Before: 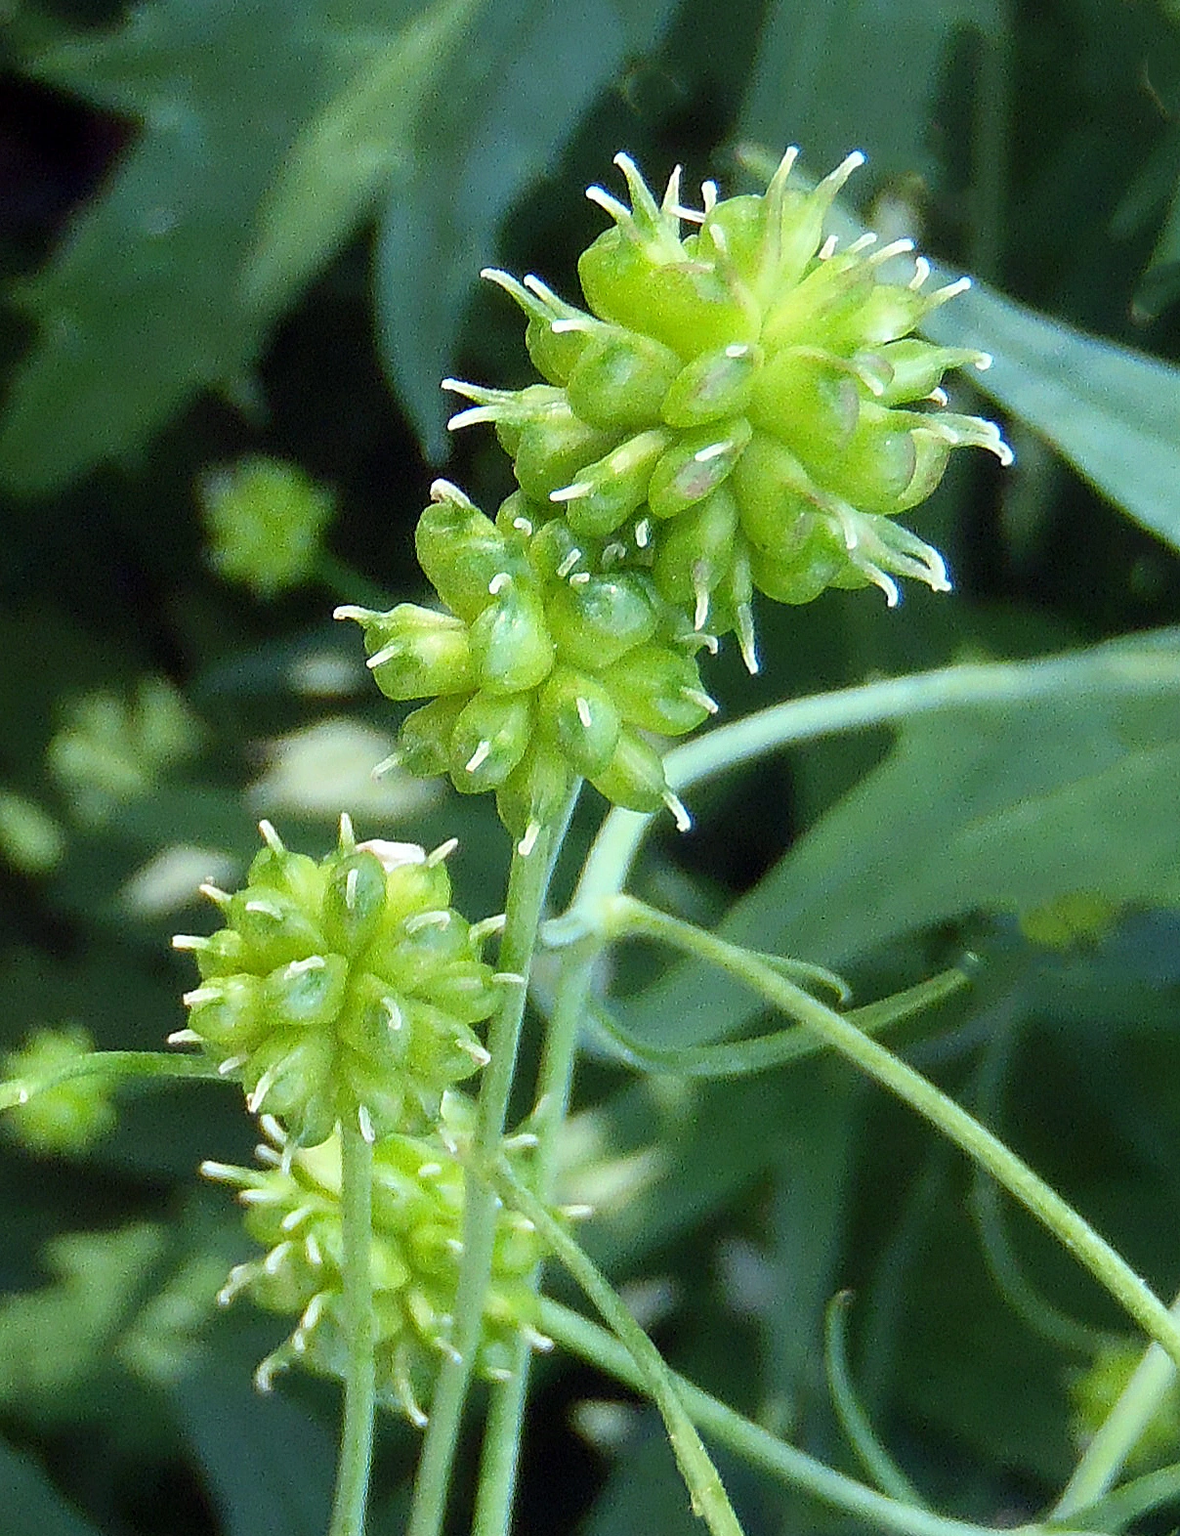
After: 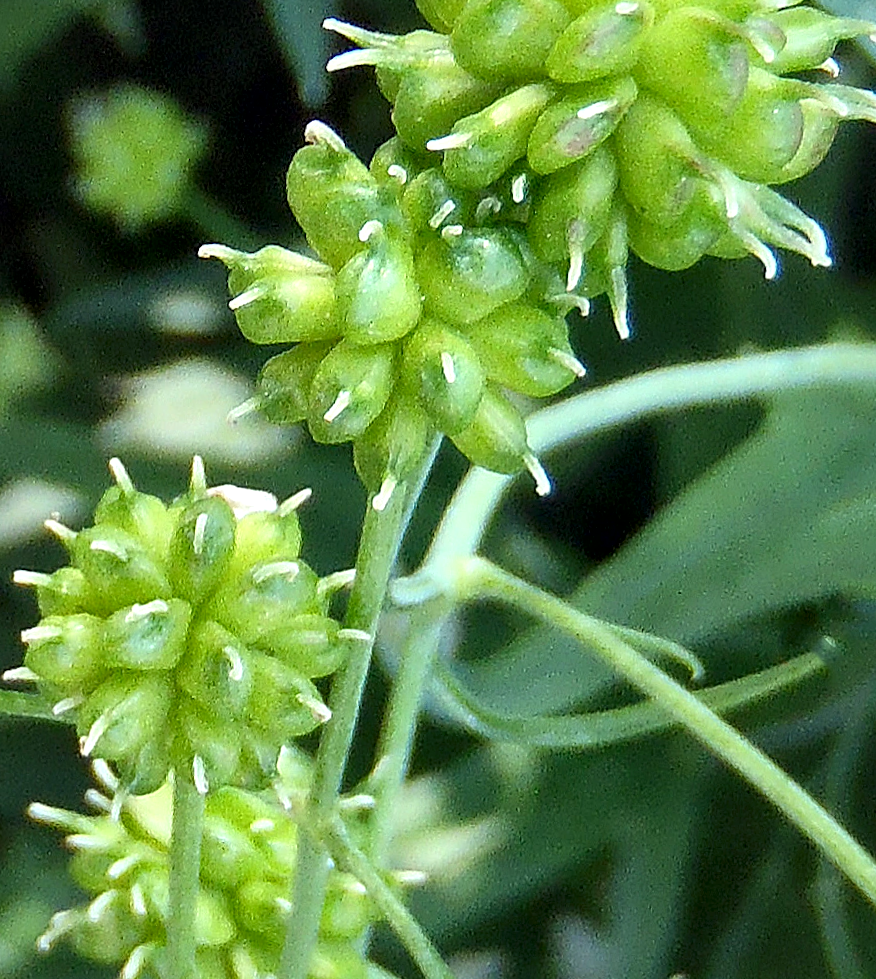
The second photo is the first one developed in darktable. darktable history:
local contrast: mode bilateral grid, contrast 26, coarseness 59, detail 152%, midtone range 0.2
crop and rotate: angle -3.48°, left 9.816%, top 20.9%, right 12.07%, bottom 11.969%
